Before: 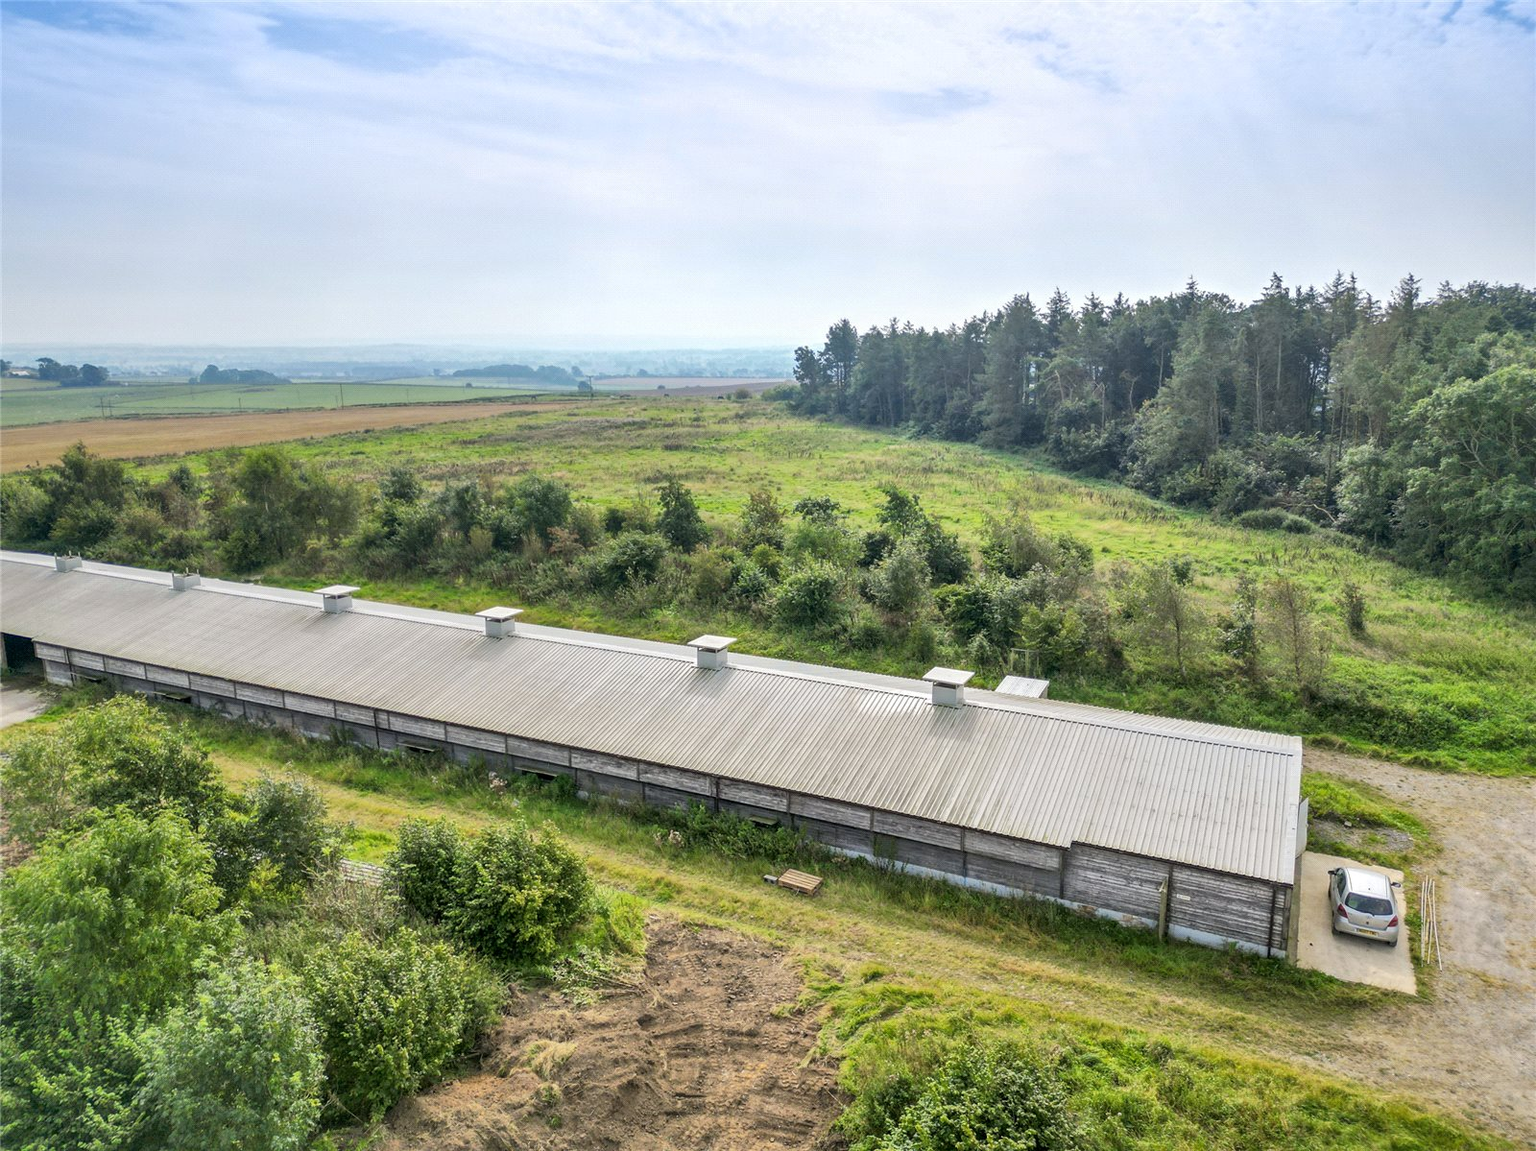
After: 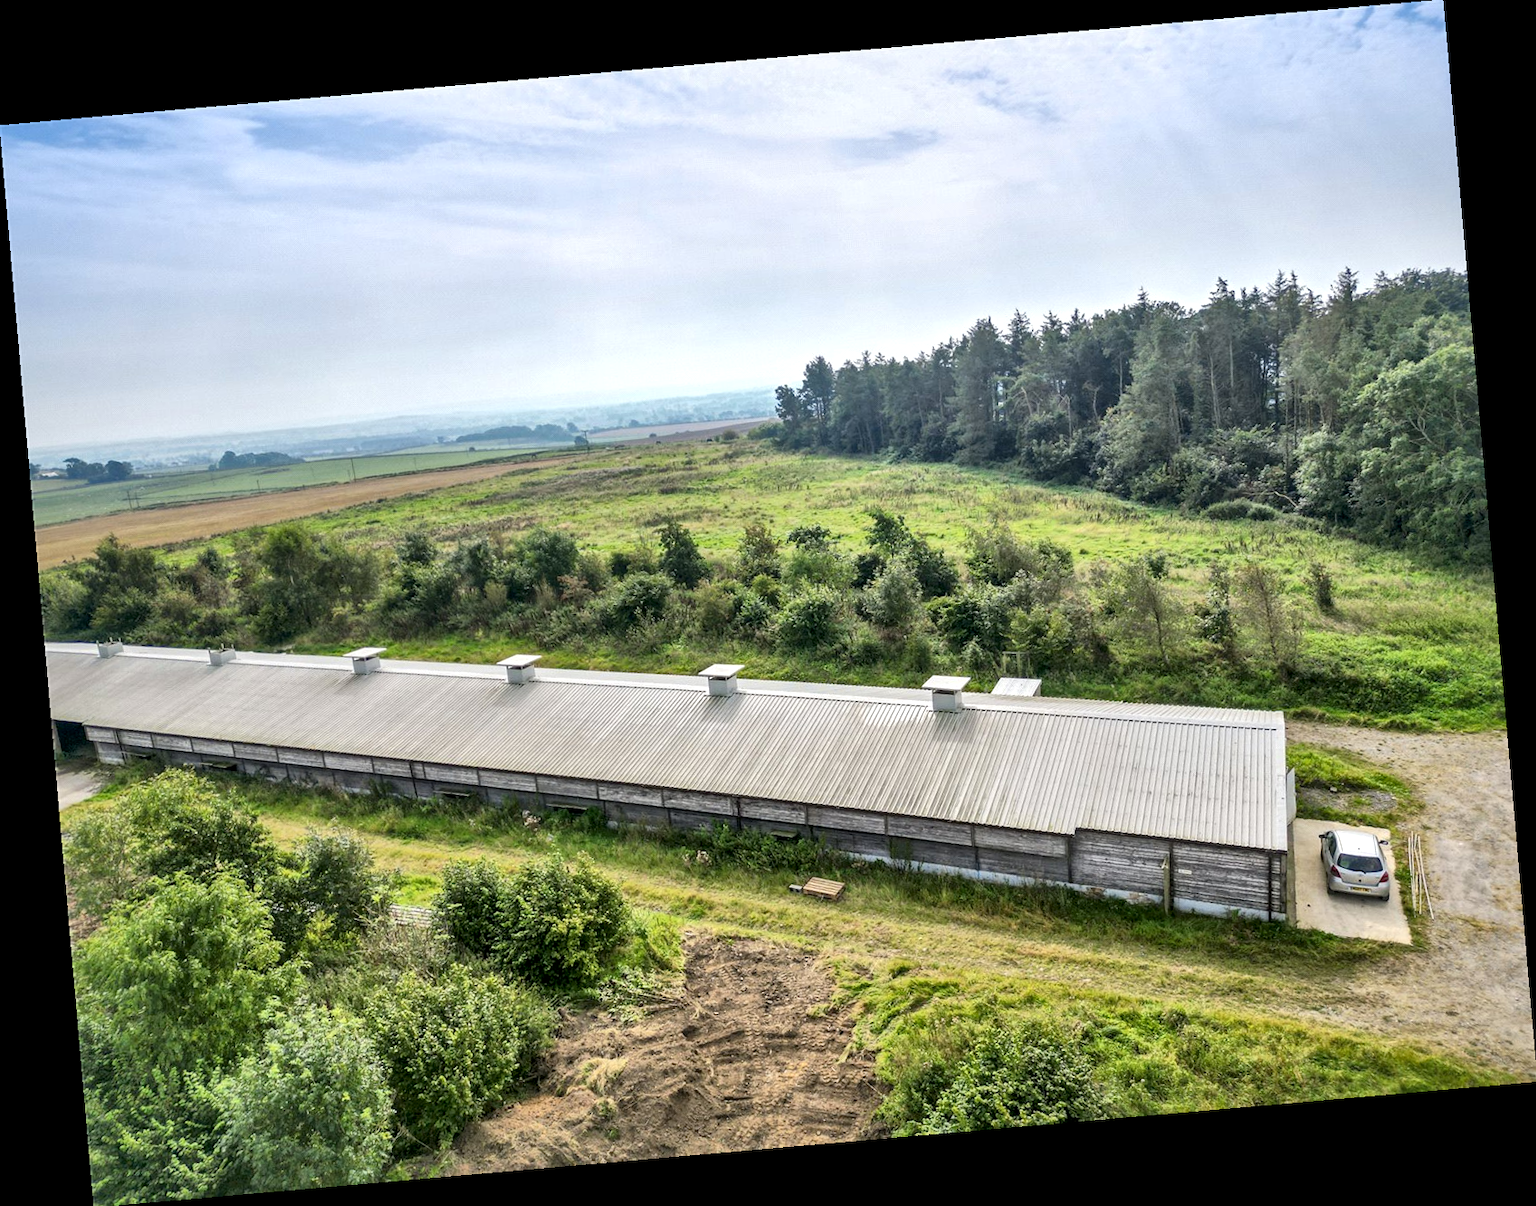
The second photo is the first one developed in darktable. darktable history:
local contrast: mode bilateral grid, contrast 50, coarseness 50, detail 150%, midtone range 0.2
rotate and perspective: rotation -4.98°, automatic cropping off
